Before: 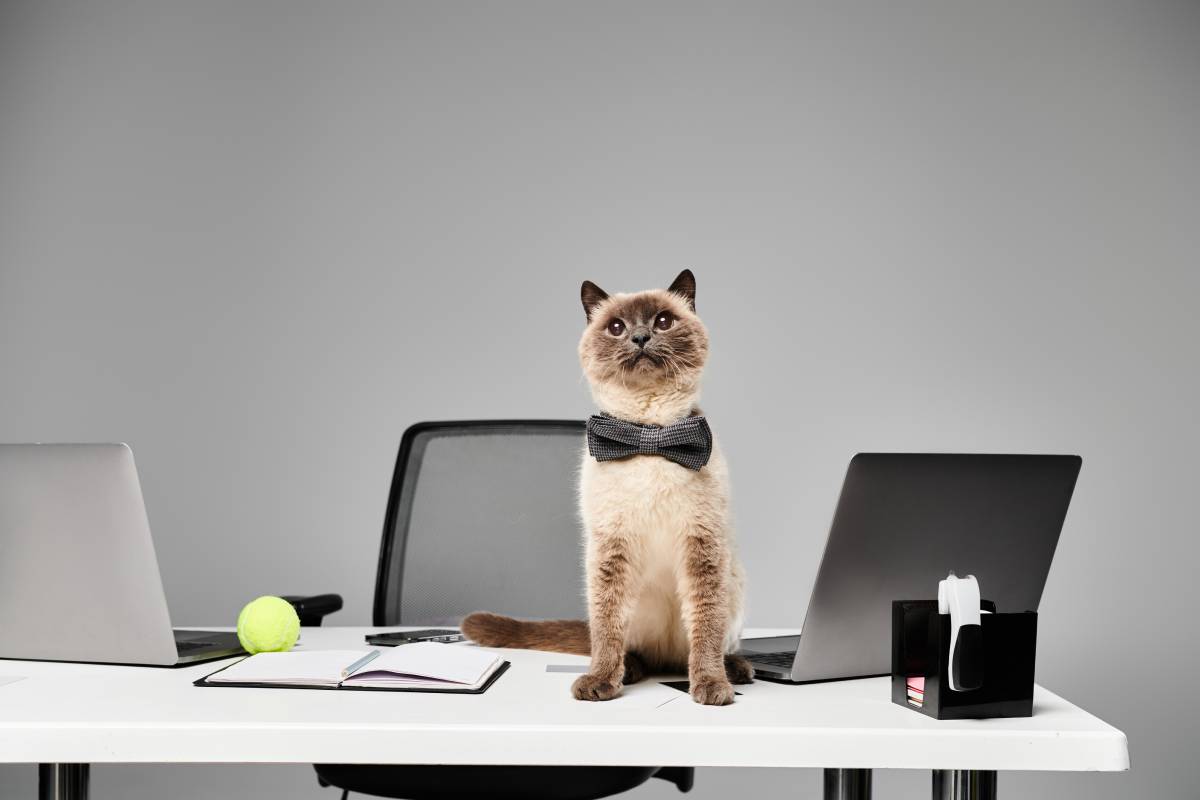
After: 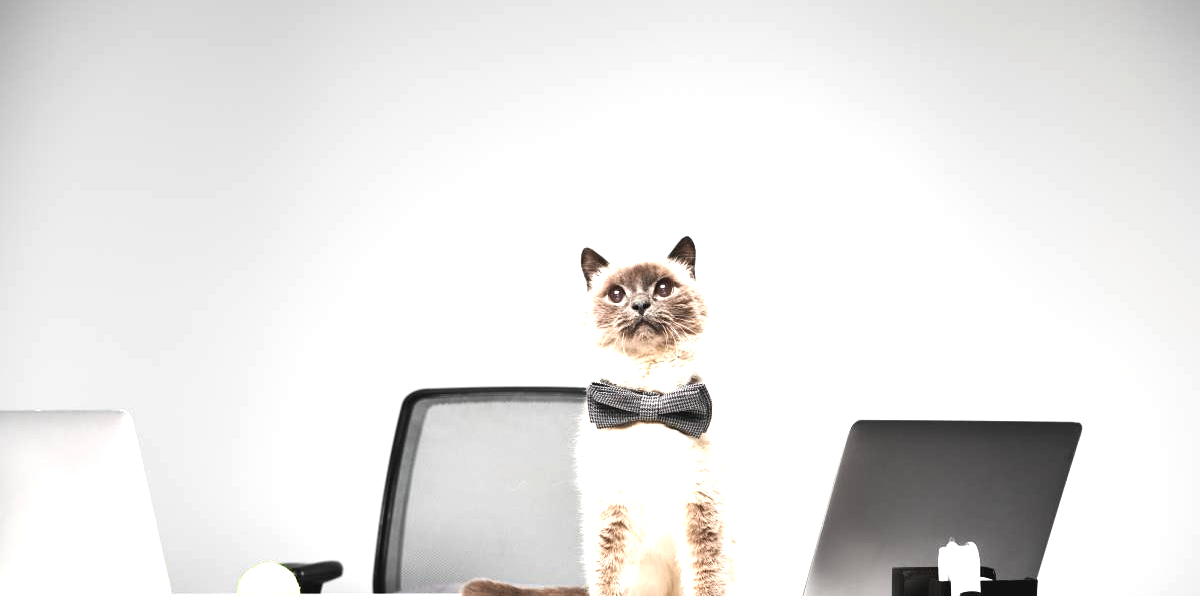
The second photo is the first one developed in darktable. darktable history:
crop: top 4.148%, bottom 21.273%
color correction: highlights b* 0.01, saturation 0.867
exposure: black level correction -0.002, exposure 1.331 EV, compensate highlight preservation false
contrast brightness saturation: saturation -0.156
